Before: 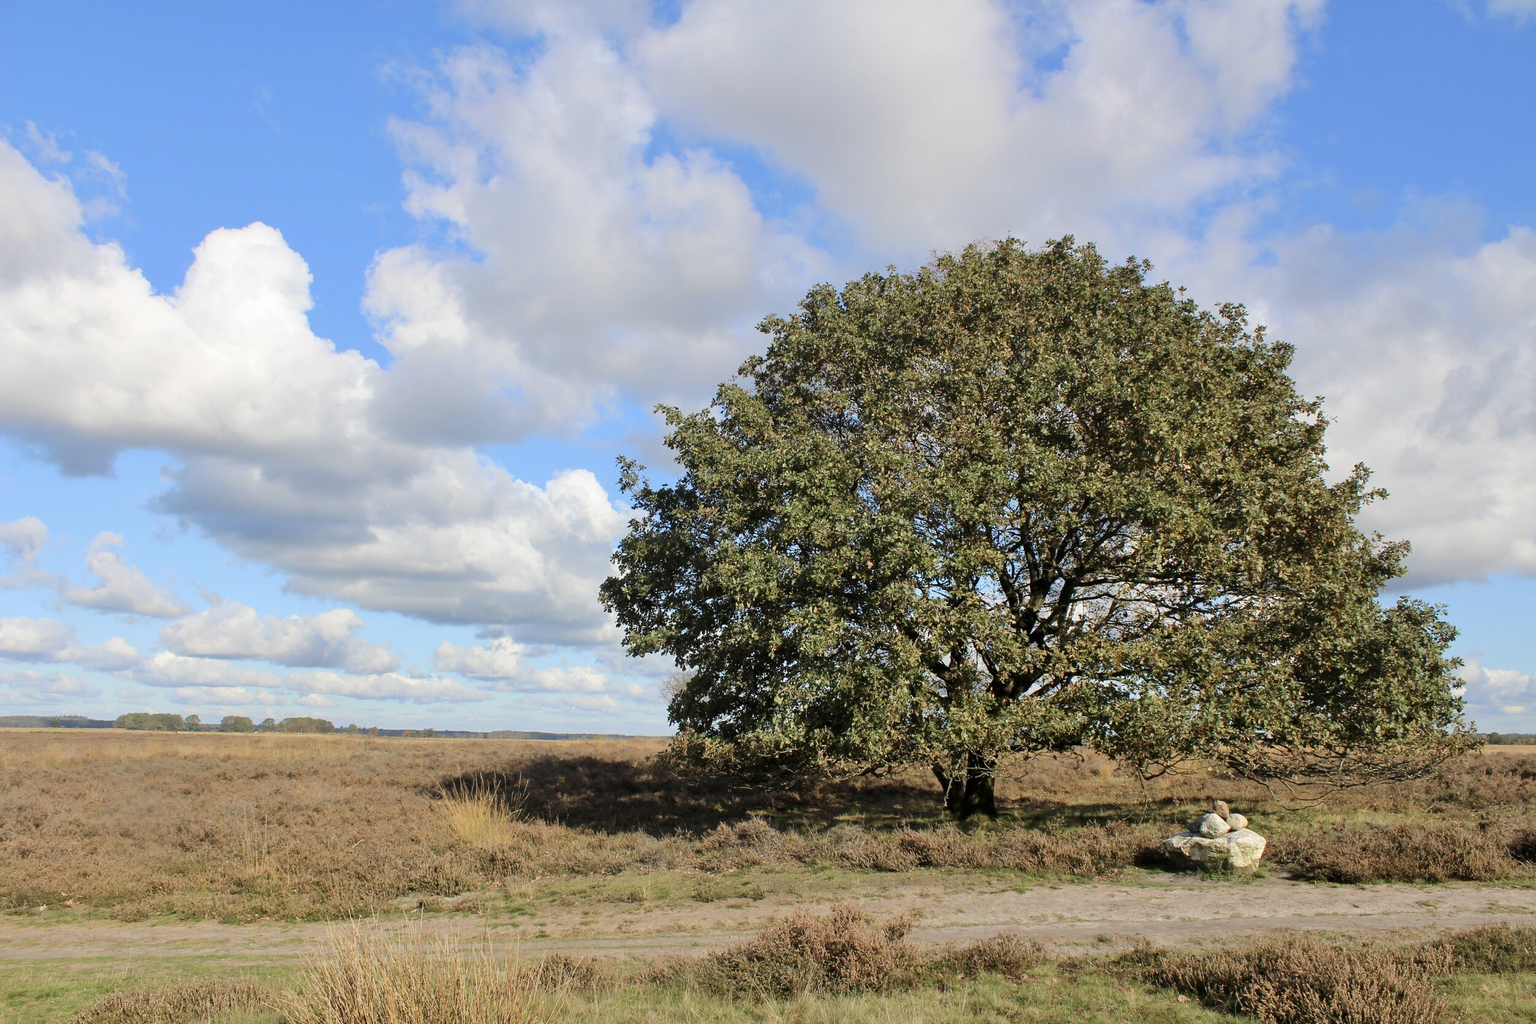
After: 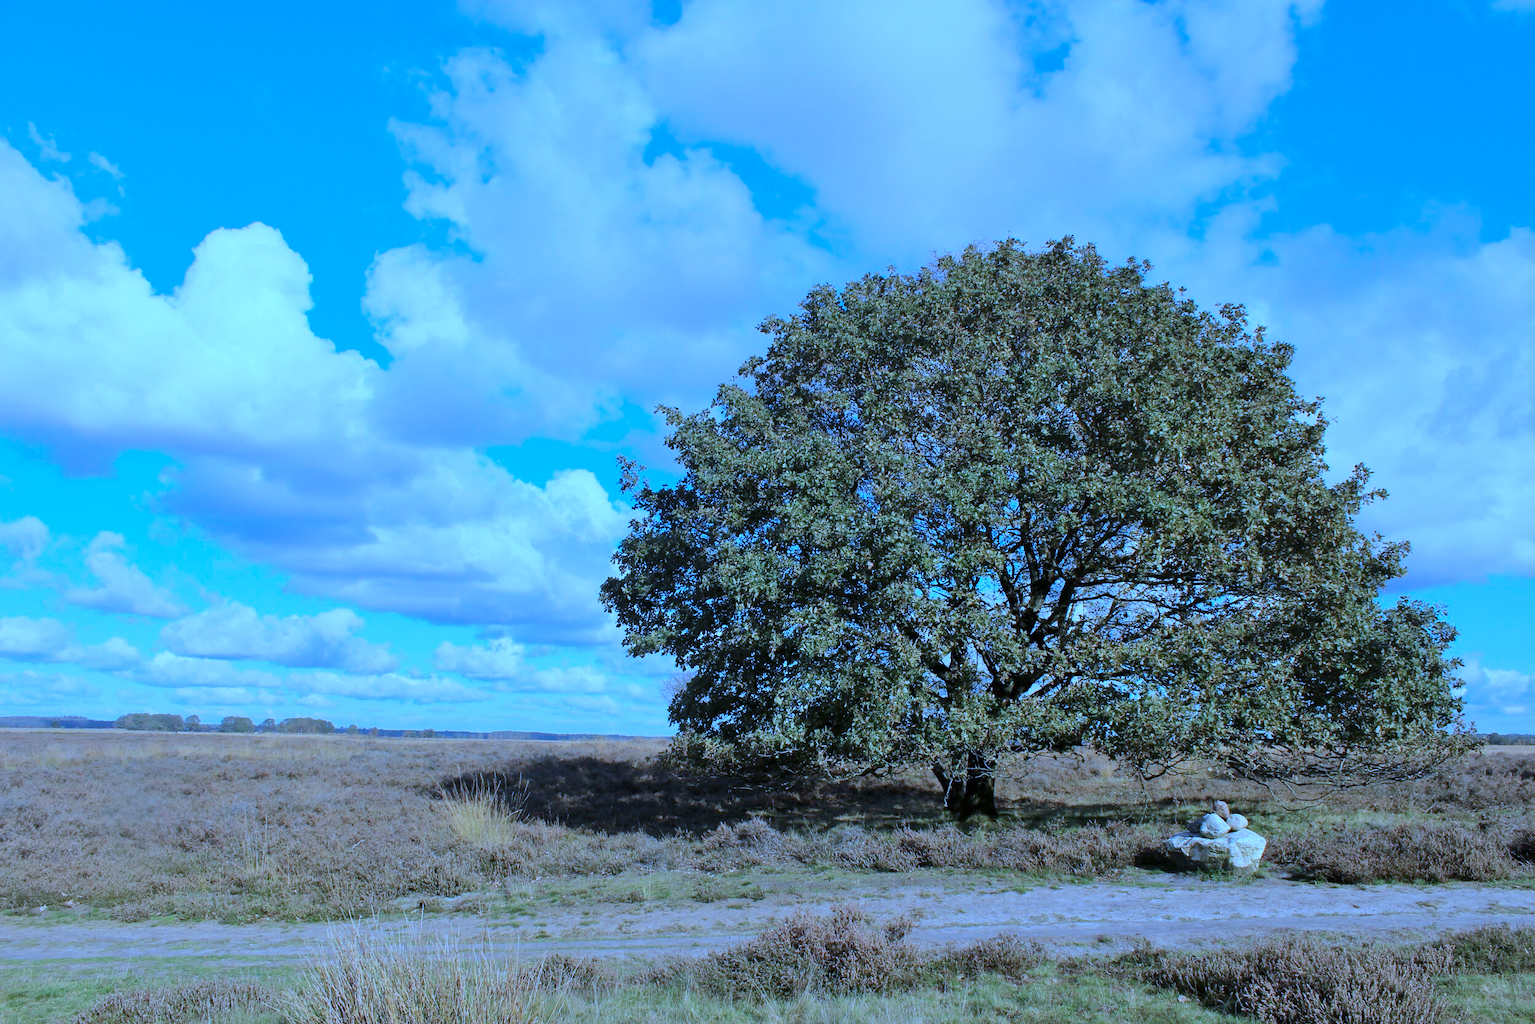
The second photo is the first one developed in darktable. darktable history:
white balance: red 0.766, blue 1.537
color zones: curves: ch0 [(0, 0.5) (0.143, 0.5) (0.286, 0.5) (0.429, 0.5) (0.571, 0.5) (0.714, 0.476) (0.857, 0.5) (1, 0.5)]; ch2 [(0, 0.5) (0.143, 0.5) (0.286, 0.5) (0.429, 0.5) (0.571, 0.5) (0.714, 0.487) (0.857, 0.5) (1, 0.5)]
